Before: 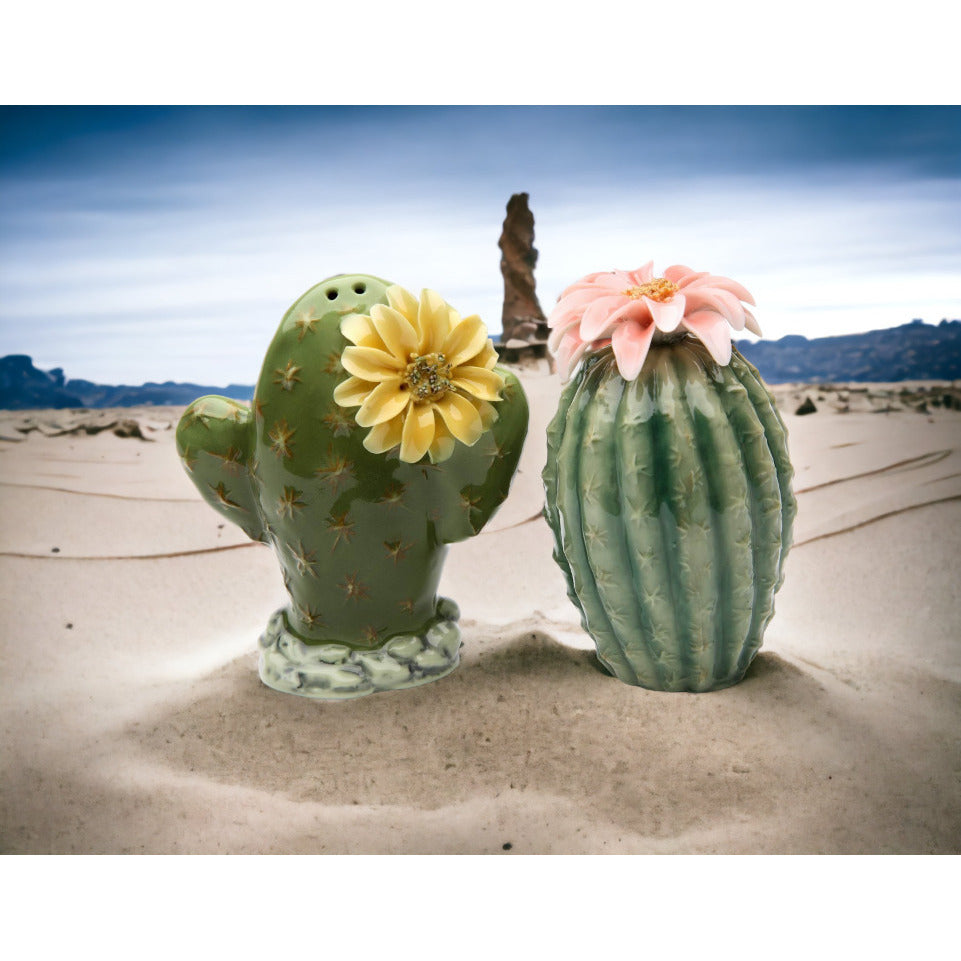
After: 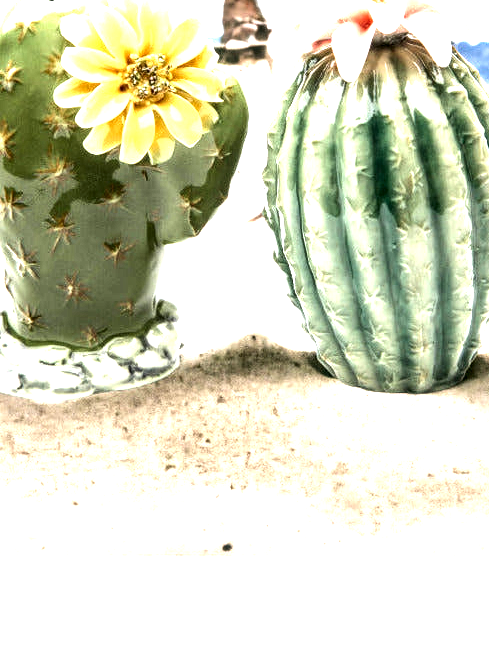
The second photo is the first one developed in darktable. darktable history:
crop and rotate: left 29.237%, top 31.152%, right 19.807%
local contrast: highlights 65%, shadows 54%, detail 169%, midtone range 0.514
tone equalizer: -8 EV -0.75 EV, -7 EV -0.7 EV, -6 EV -0.6 EV, -5 EV -0.4 EV, -3 EV 0.4 EV, -2 EV 0.6 EV, -1 EV 0.7 EV, +0 EV 0.75 EV, edges refinement/feathering 500, mask exposure compensation -1.57 EV, preserve details no
exposure: exposure 1.137 EV, compensate highlight preservation false
